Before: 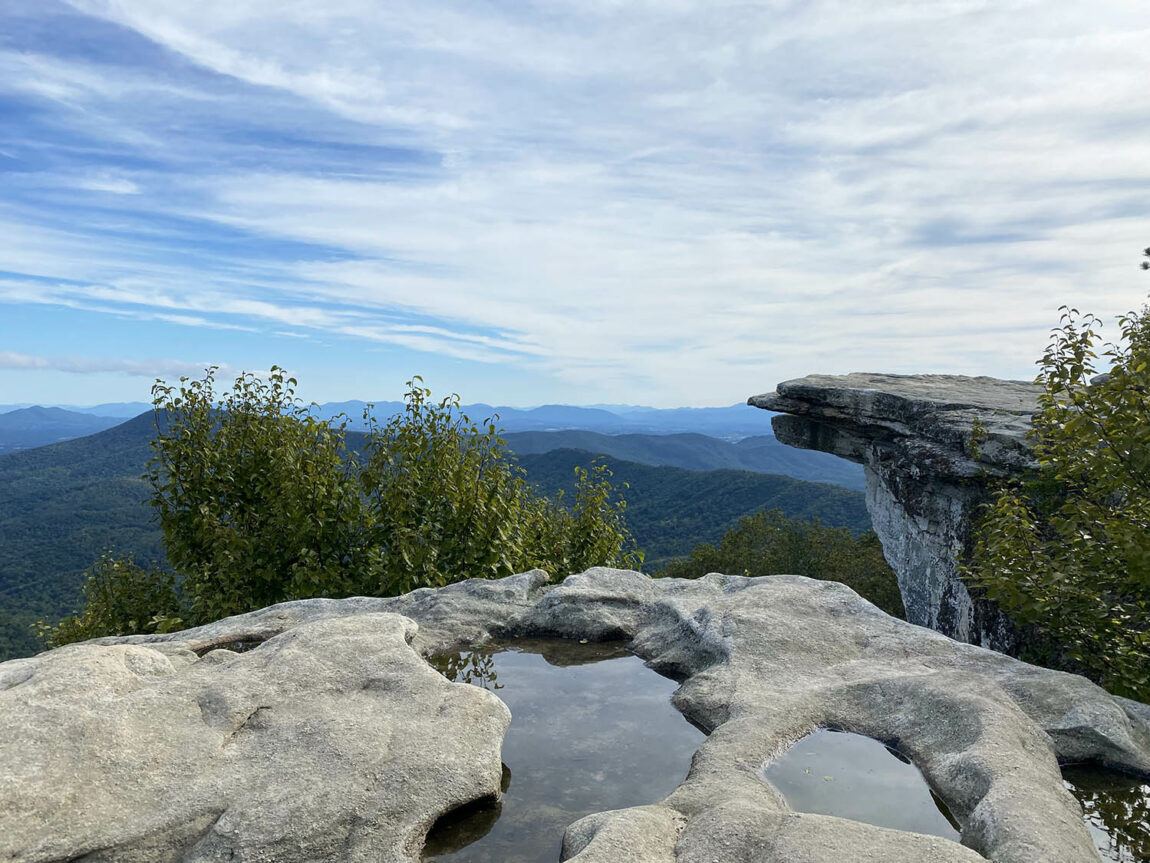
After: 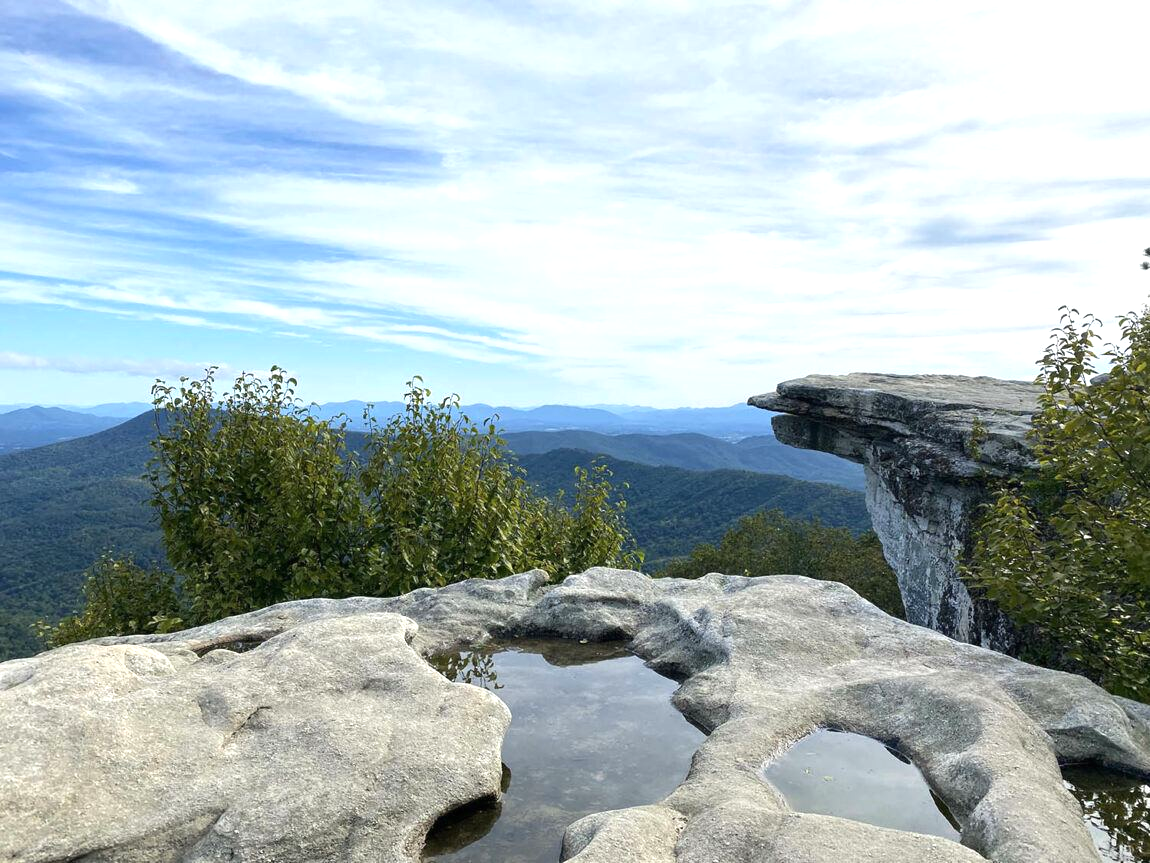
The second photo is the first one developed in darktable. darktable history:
exposure: black level correction 0, exposure 0.499 EV, compensate exposure bias true, compensate highlight preservation false
